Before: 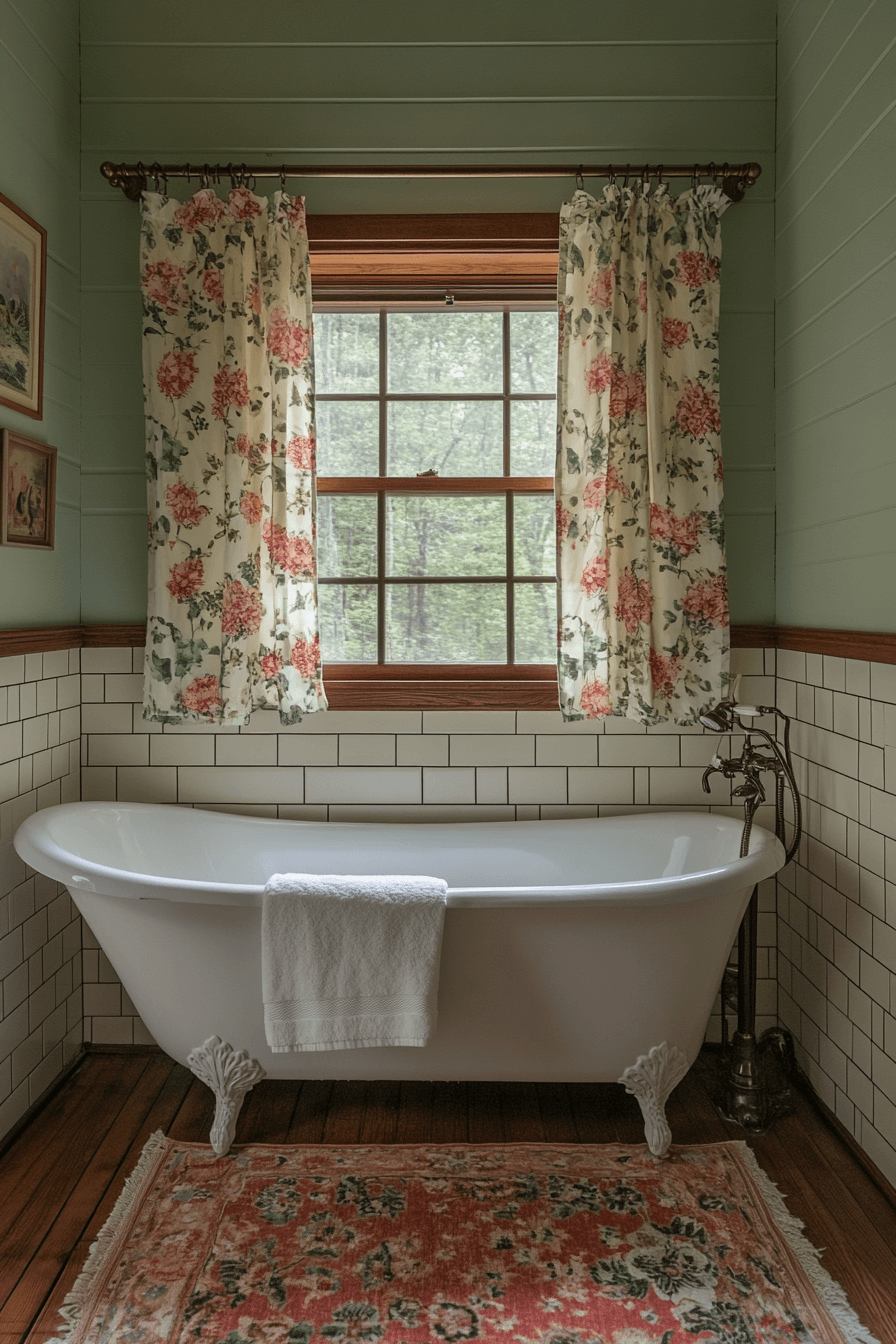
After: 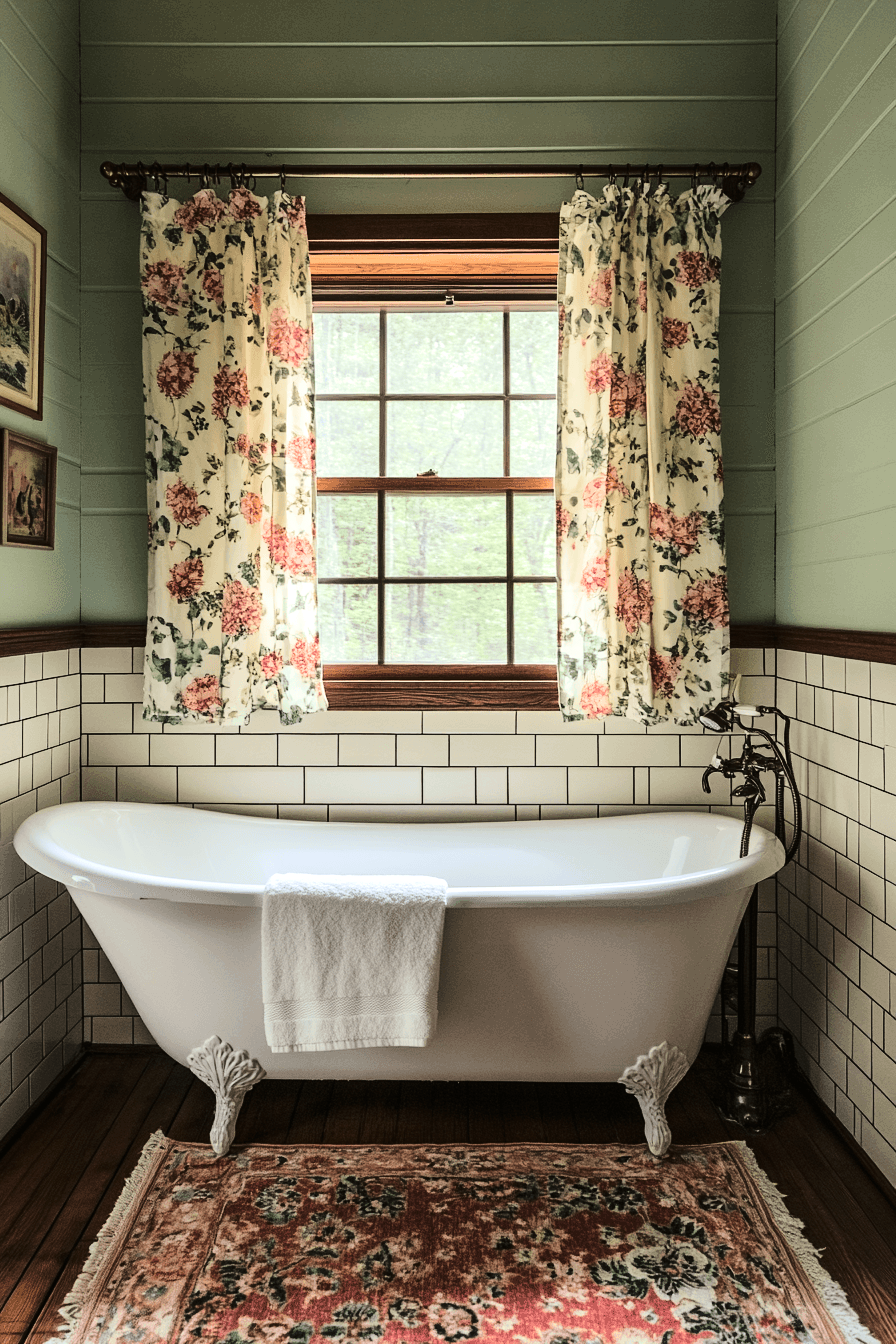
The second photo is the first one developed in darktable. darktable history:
exposure: exposure 0.485 EV, compensate highlight preservation false
tone curve: curves: ch0 [(0, 0) (0.179, 0.073) (0.265, 0.147) (0.463, 0.553) (0.51, 0.635) (0.716, 0.863) (1, 0.997)], color space Lab, linked channels, preserve colors none
